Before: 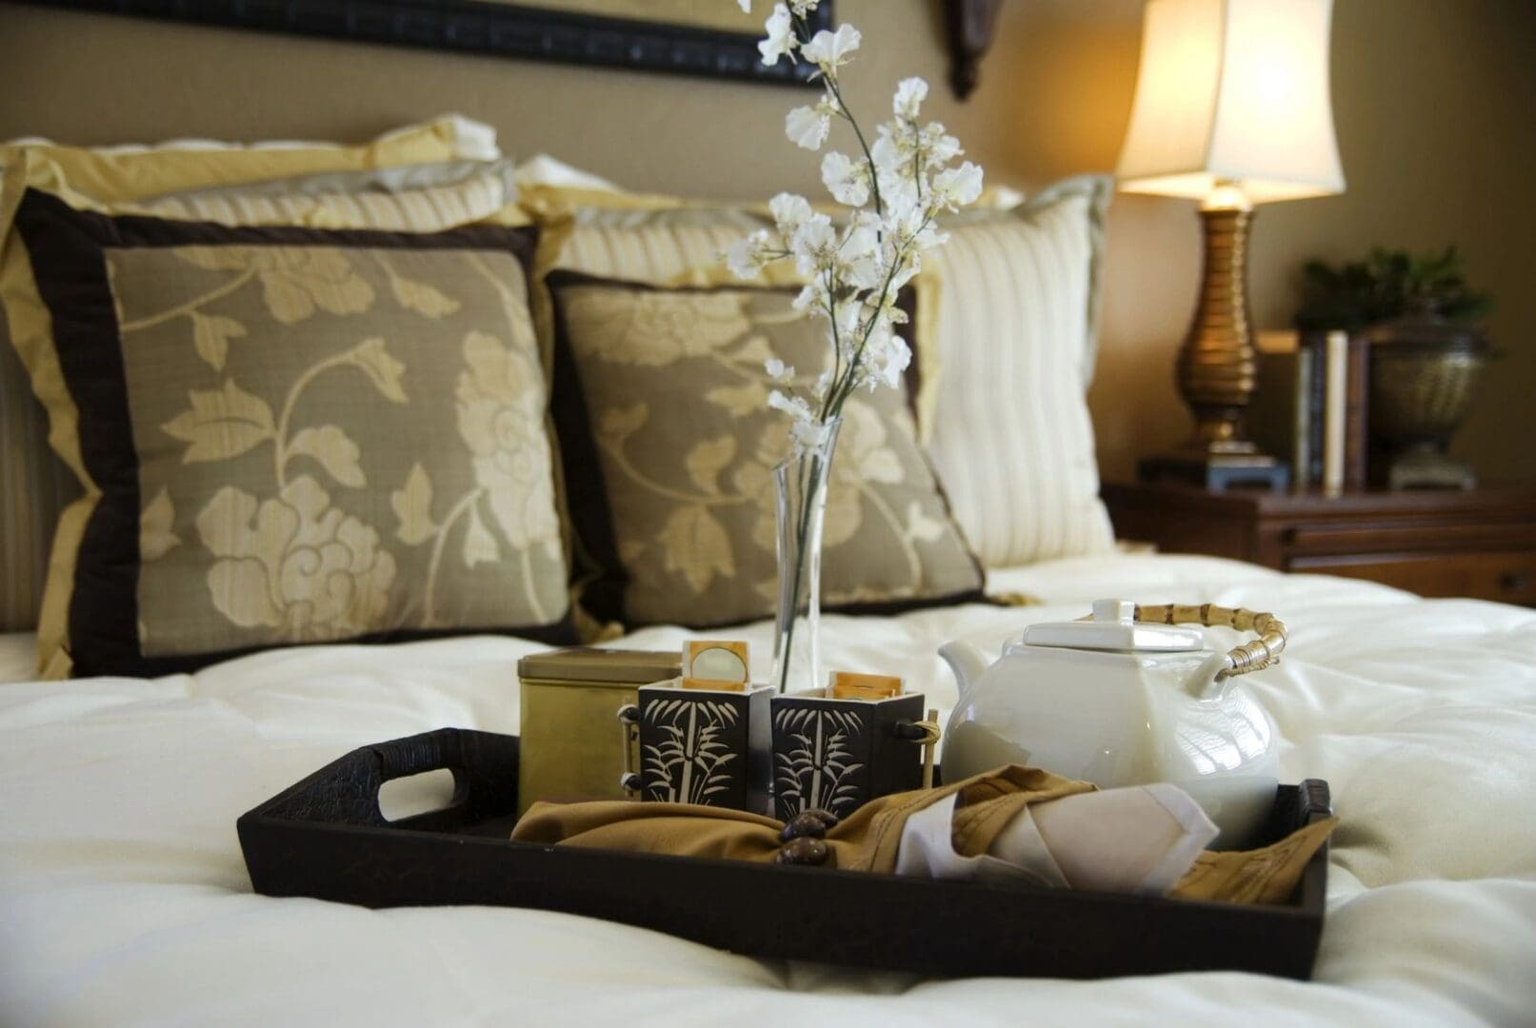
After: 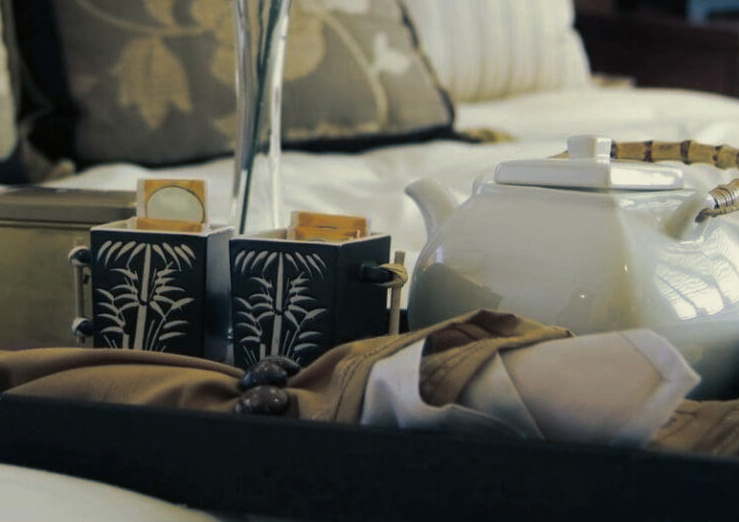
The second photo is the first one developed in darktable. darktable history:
shadows and highlights: radius 121.13, shadows 21.4, white point adjustment -9.72, highlights -14.39, soften with gaussian
crop: left 35.976%, top 45.819%, right 18.162%, bottom 5.807%
split-toning: shadows › hue 216°, shadows › saturation 1, highlights › hue 57.6°, balance -33.4
exposure: compensate highlight preservation false
